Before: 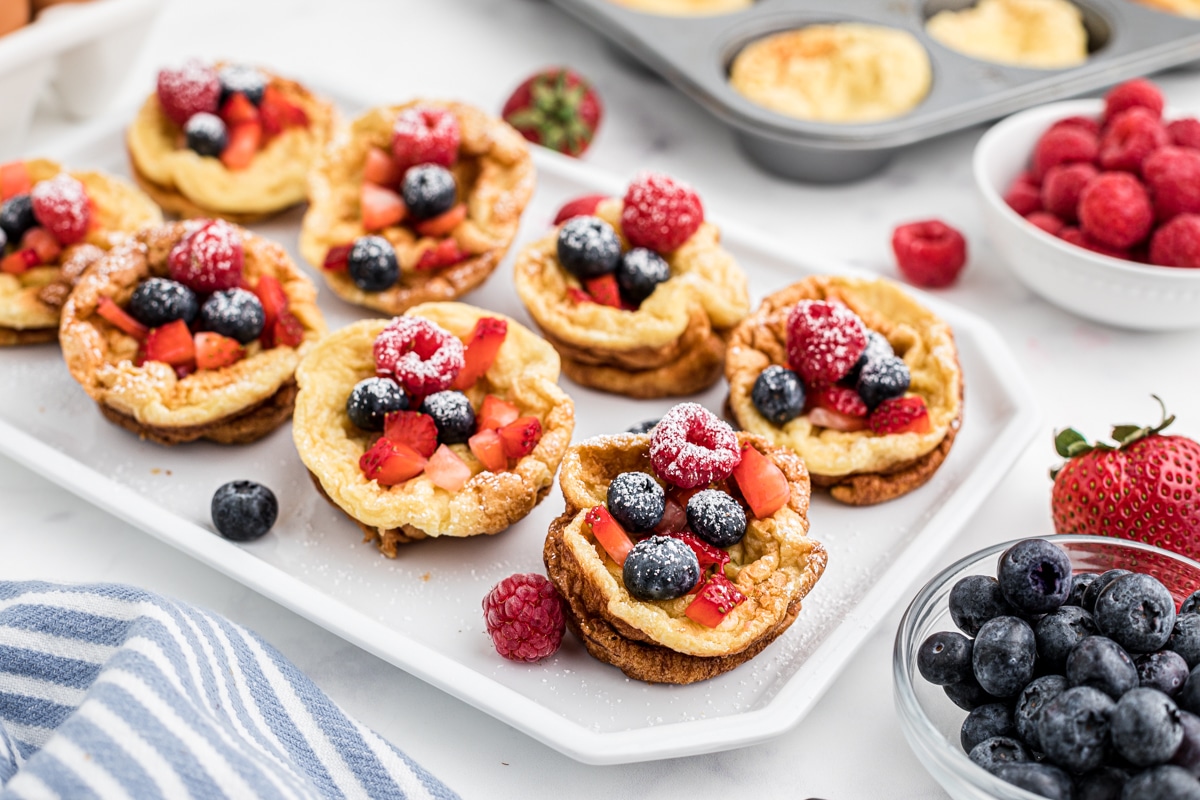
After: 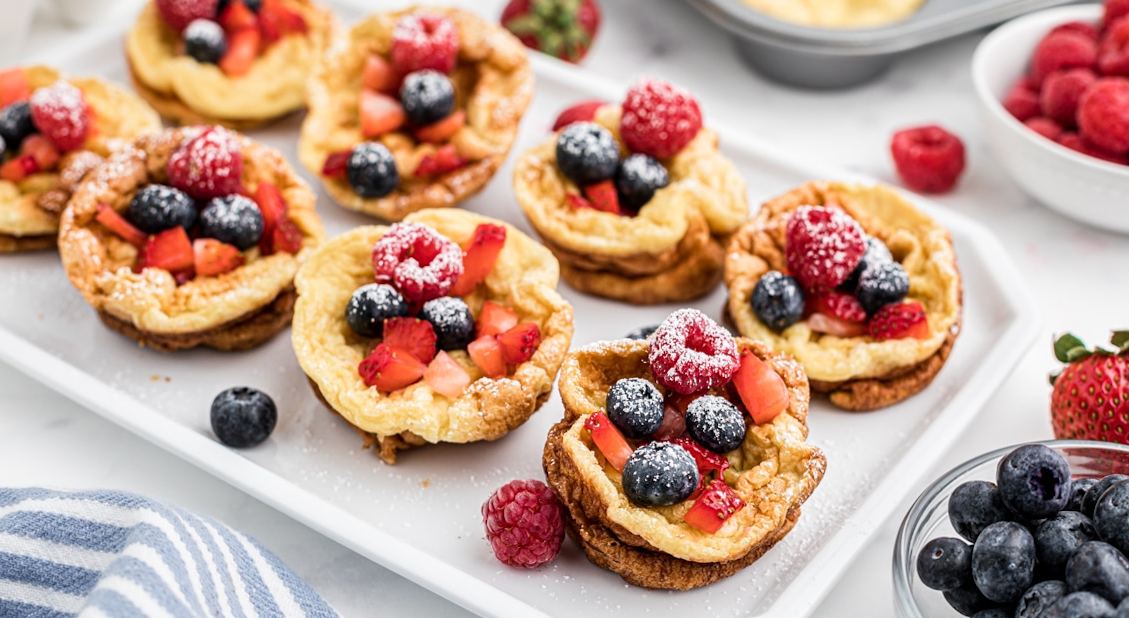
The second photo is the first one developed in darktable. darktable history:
crop and rotate: angle 0.085°, top 11.689%, right 5.707%, bottom 10.886%
